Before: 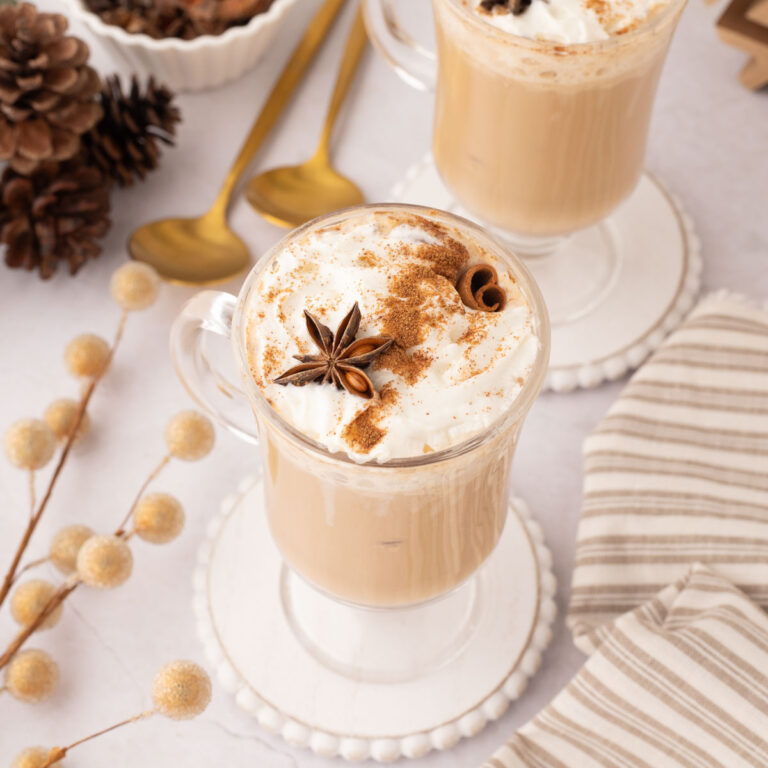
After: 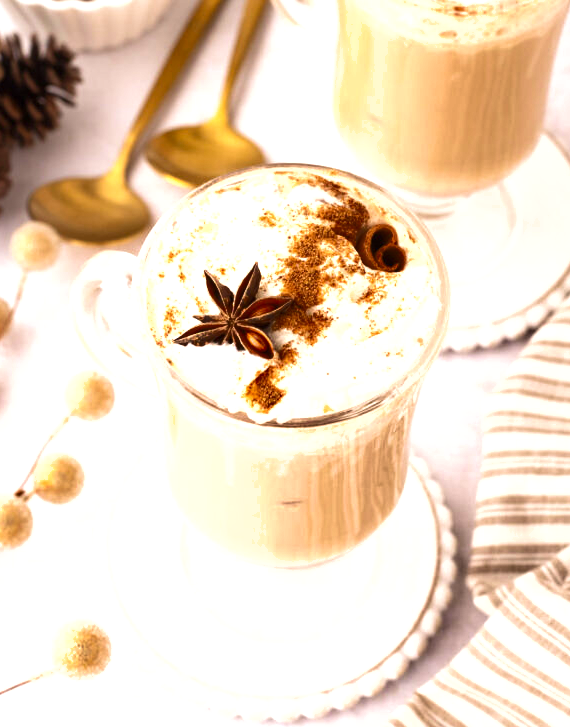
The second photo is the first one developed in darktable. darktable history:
base curve: curves: ch0 [(0, 0) (0.303, 0.277) (1, 1)]
velvia: on, module defaults
crop and rotate: left 13.15%, top 5.251%, right 12.609%
exposure: exposure 0.785 EV, compensate highlight preservation false
shadows and highlights: shadows 49, highlights -41, soften with gaussian
